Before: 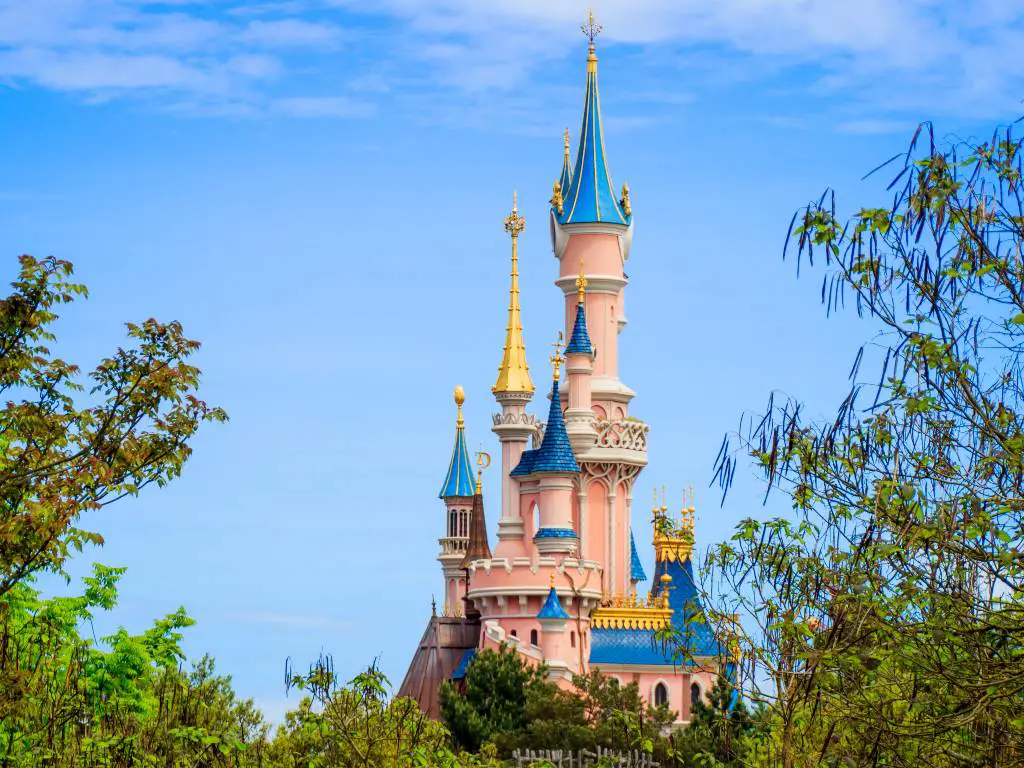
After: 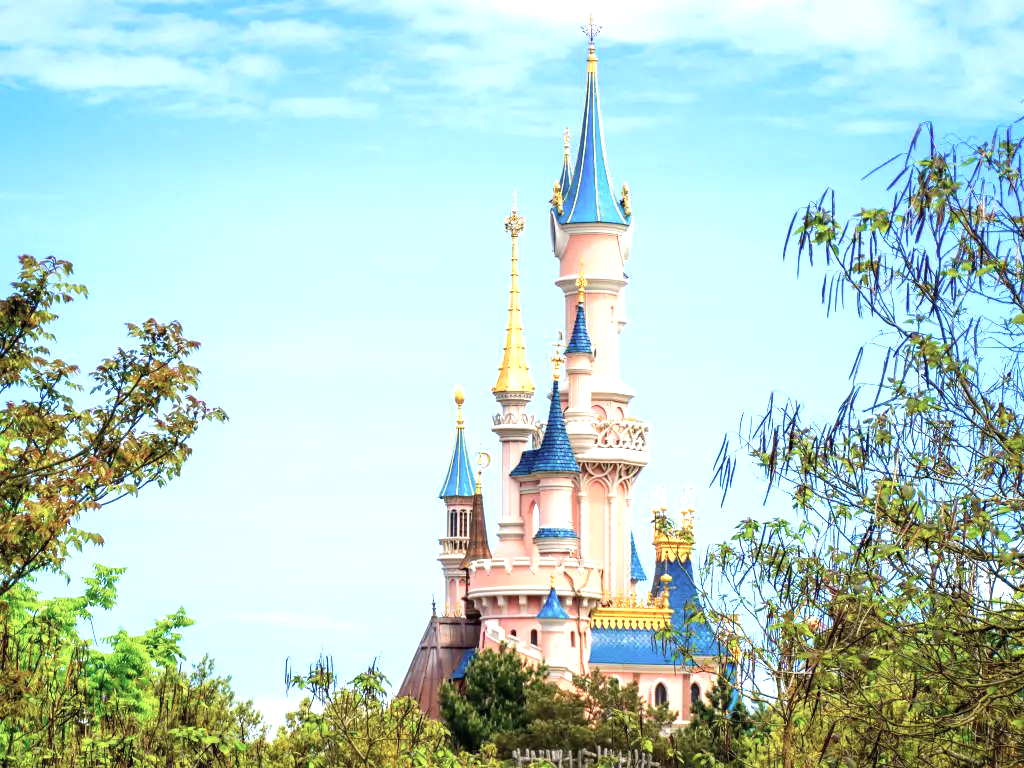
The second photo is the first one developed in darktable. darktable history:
color correction: saturation 0.8
exposure: black level correction 0, exposure 1.015 EV, compensate exposure bias true, compensate highlight preservation false
